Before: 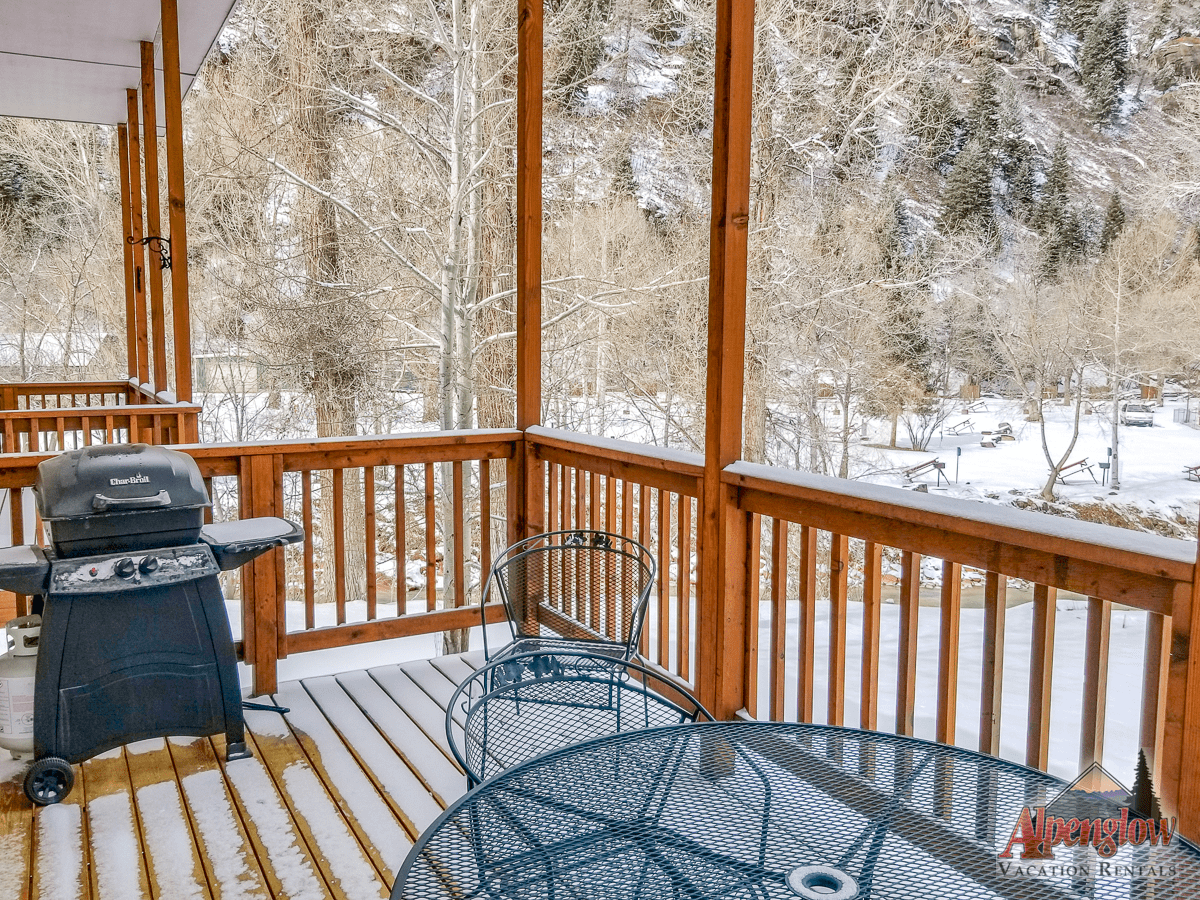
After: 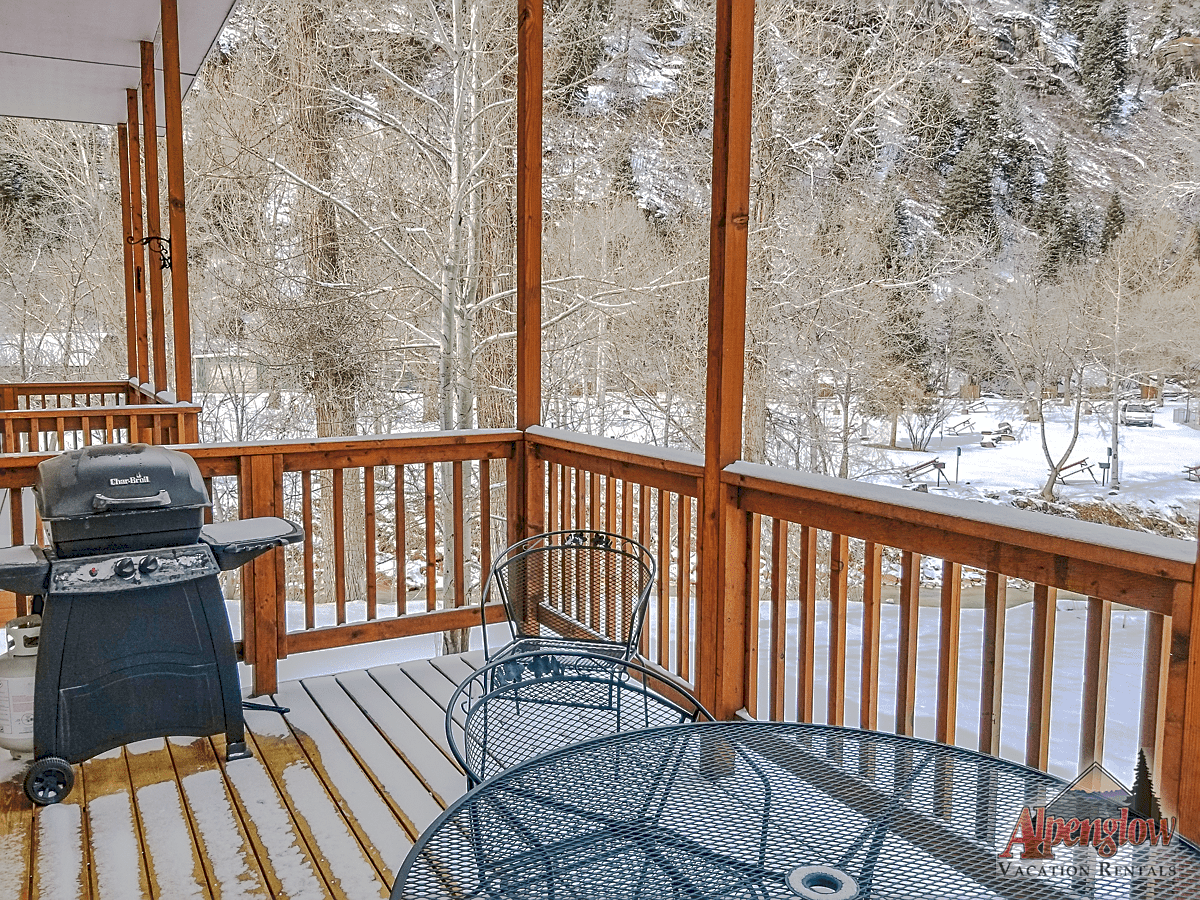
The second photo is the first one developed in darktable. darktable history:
sharpen: on, module defaults
tone curve: curves: ch0 [(0, 0) (0.003, 0.098) (0.011, 0.099) (0.025, 0.103) (0.044, 0.114) (0.069, 0.13) (0.1, 0.142) (0.136, 0.161) (0.177, 0.189) (0.224, 0.224) (0.277, 0.266) (0.335, 0.32) (0.399, 0.38) (0.468, 0.45) (0.543, 0.522) (0.623, 0.598) (0.709, 0.669) (0.801, 0.731) (0.898, 0.786) (1, 1)], preserve colors none
